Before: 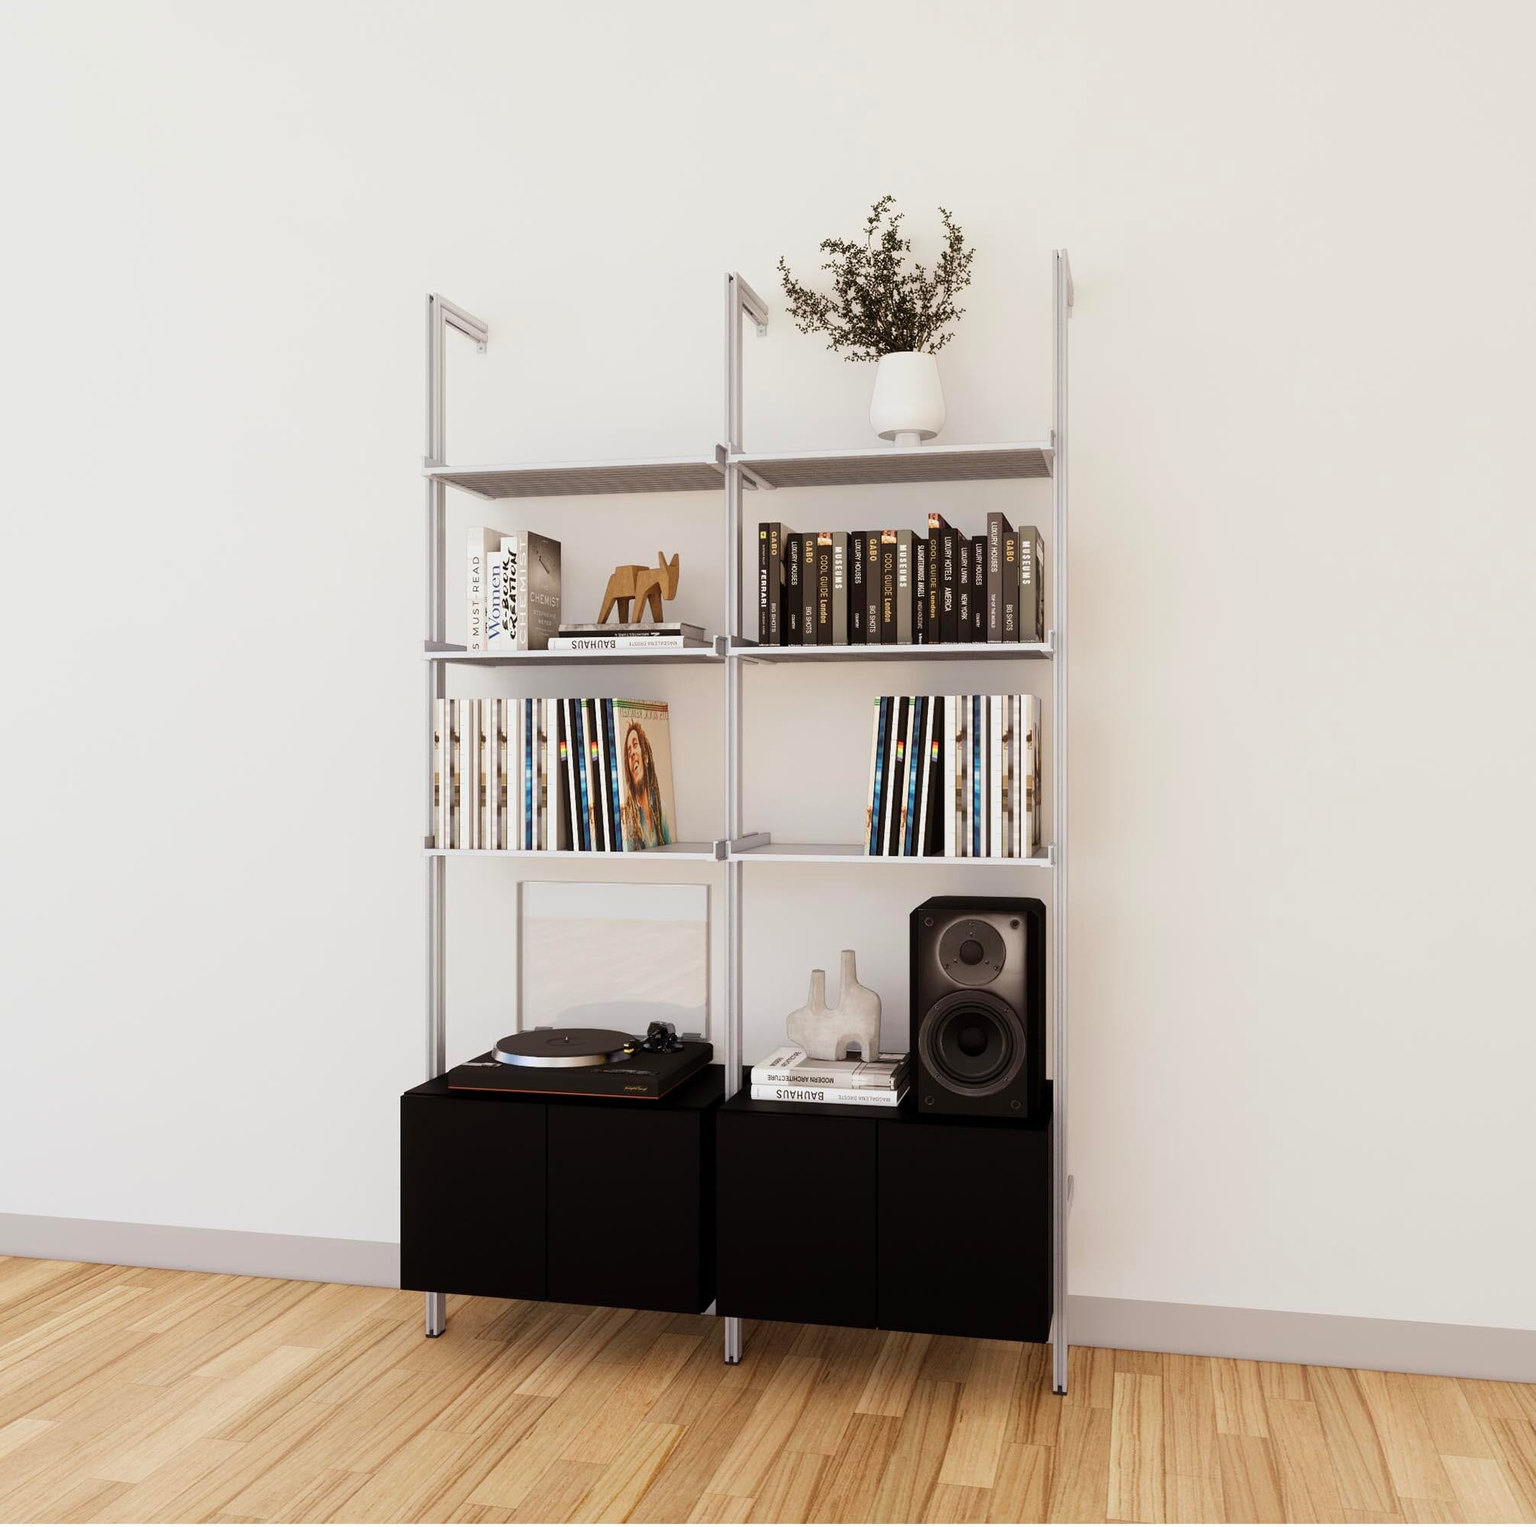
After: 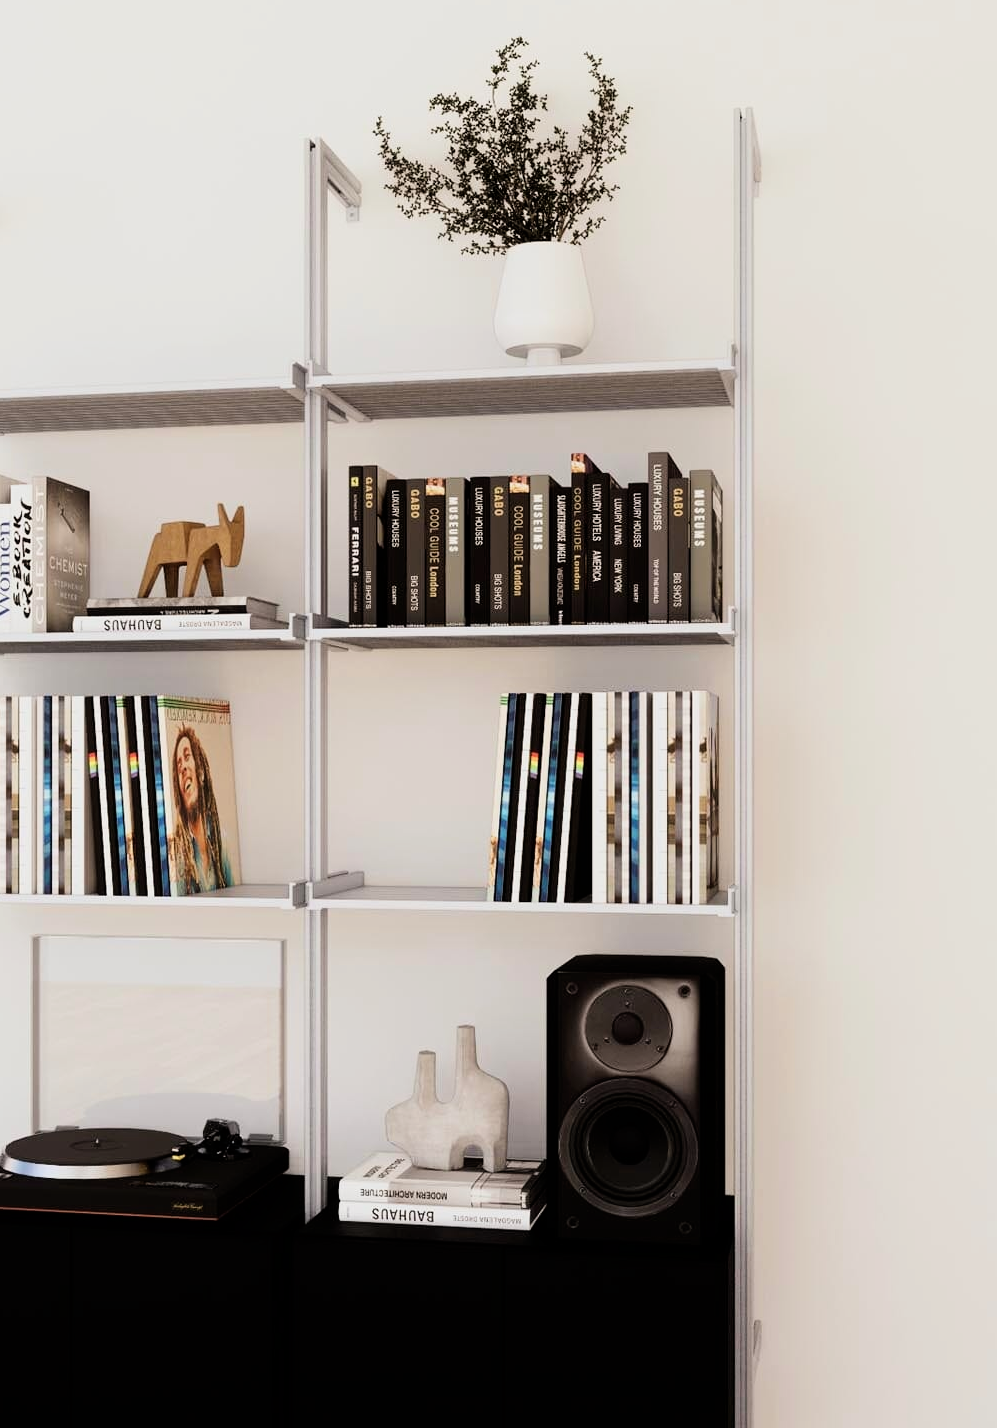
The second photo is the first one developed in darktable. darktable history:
crop: left 32.075%, top 10.976%, right 18.355%, bottom 17.596%
filmic rgb: black relative exposure -8.07 EV, white relative exposure 3 EV, hardness 5.35, contrast 1.25
